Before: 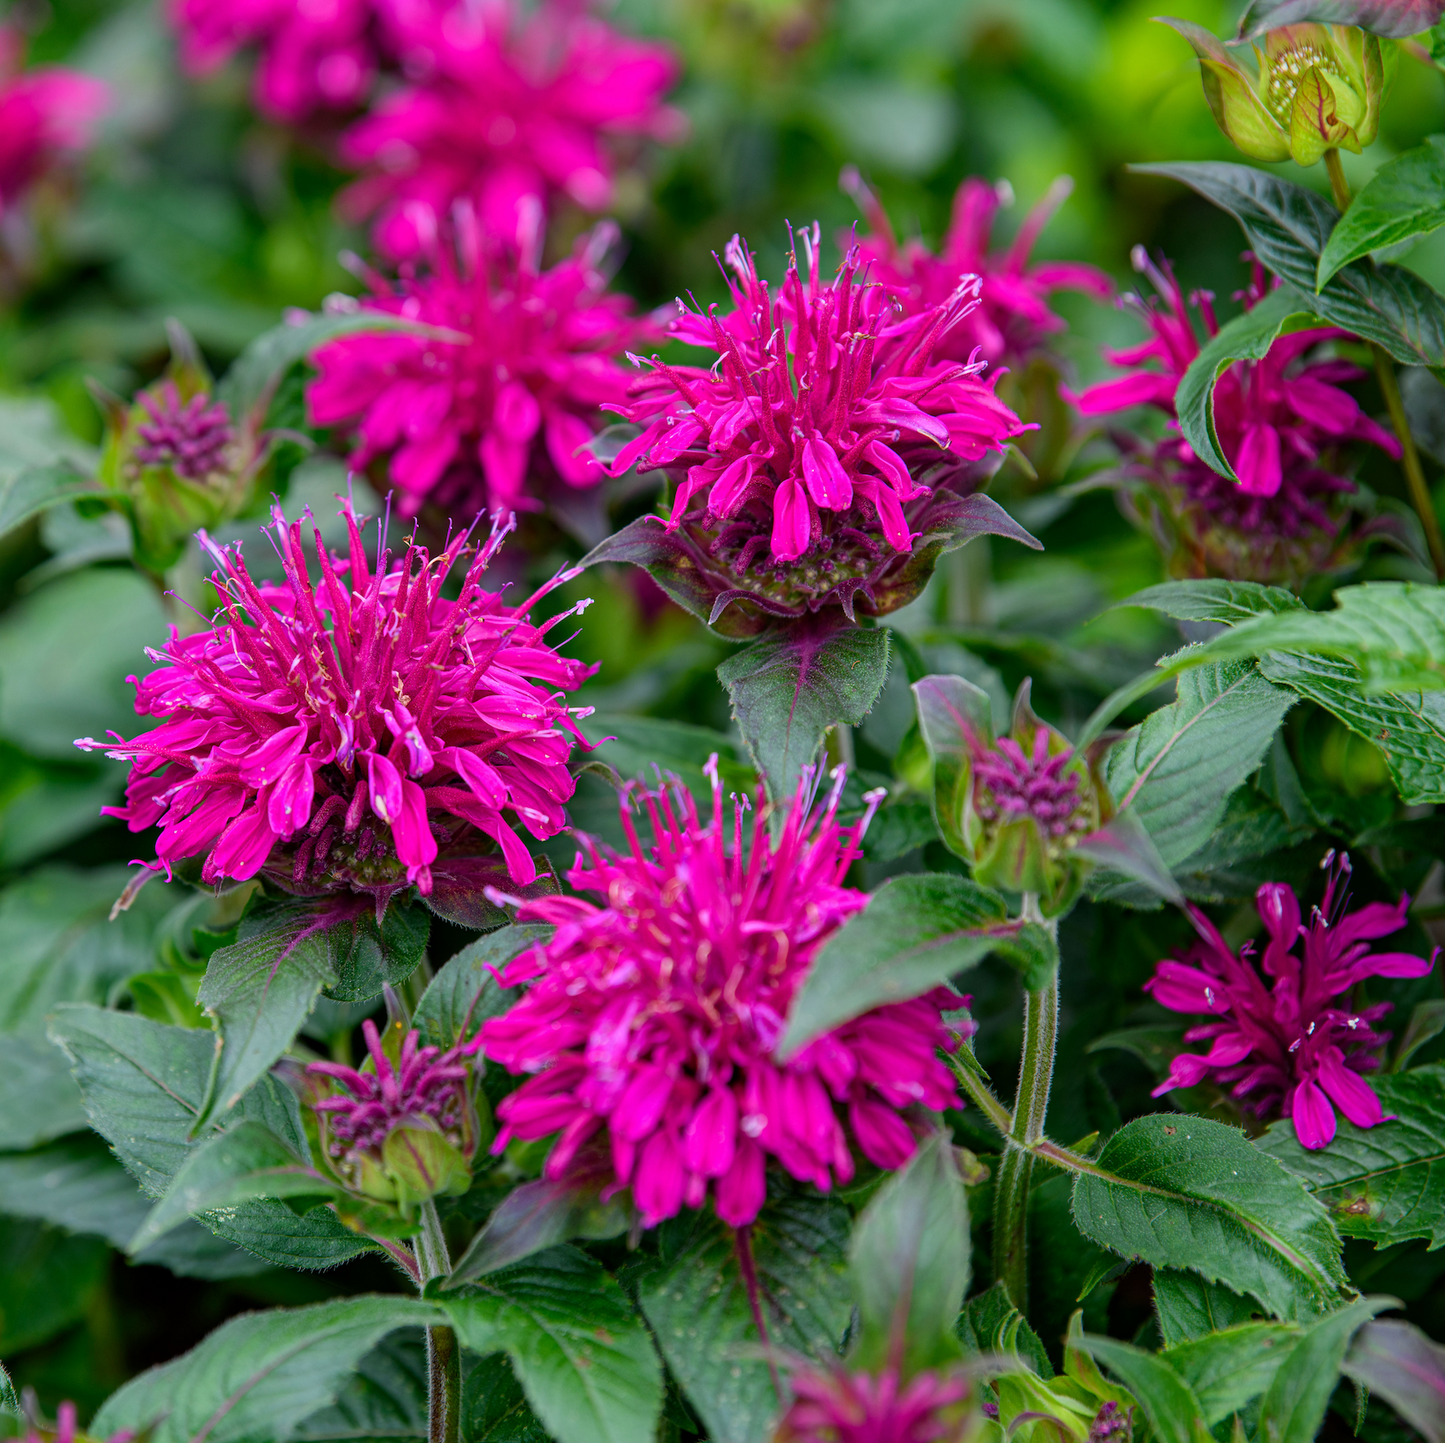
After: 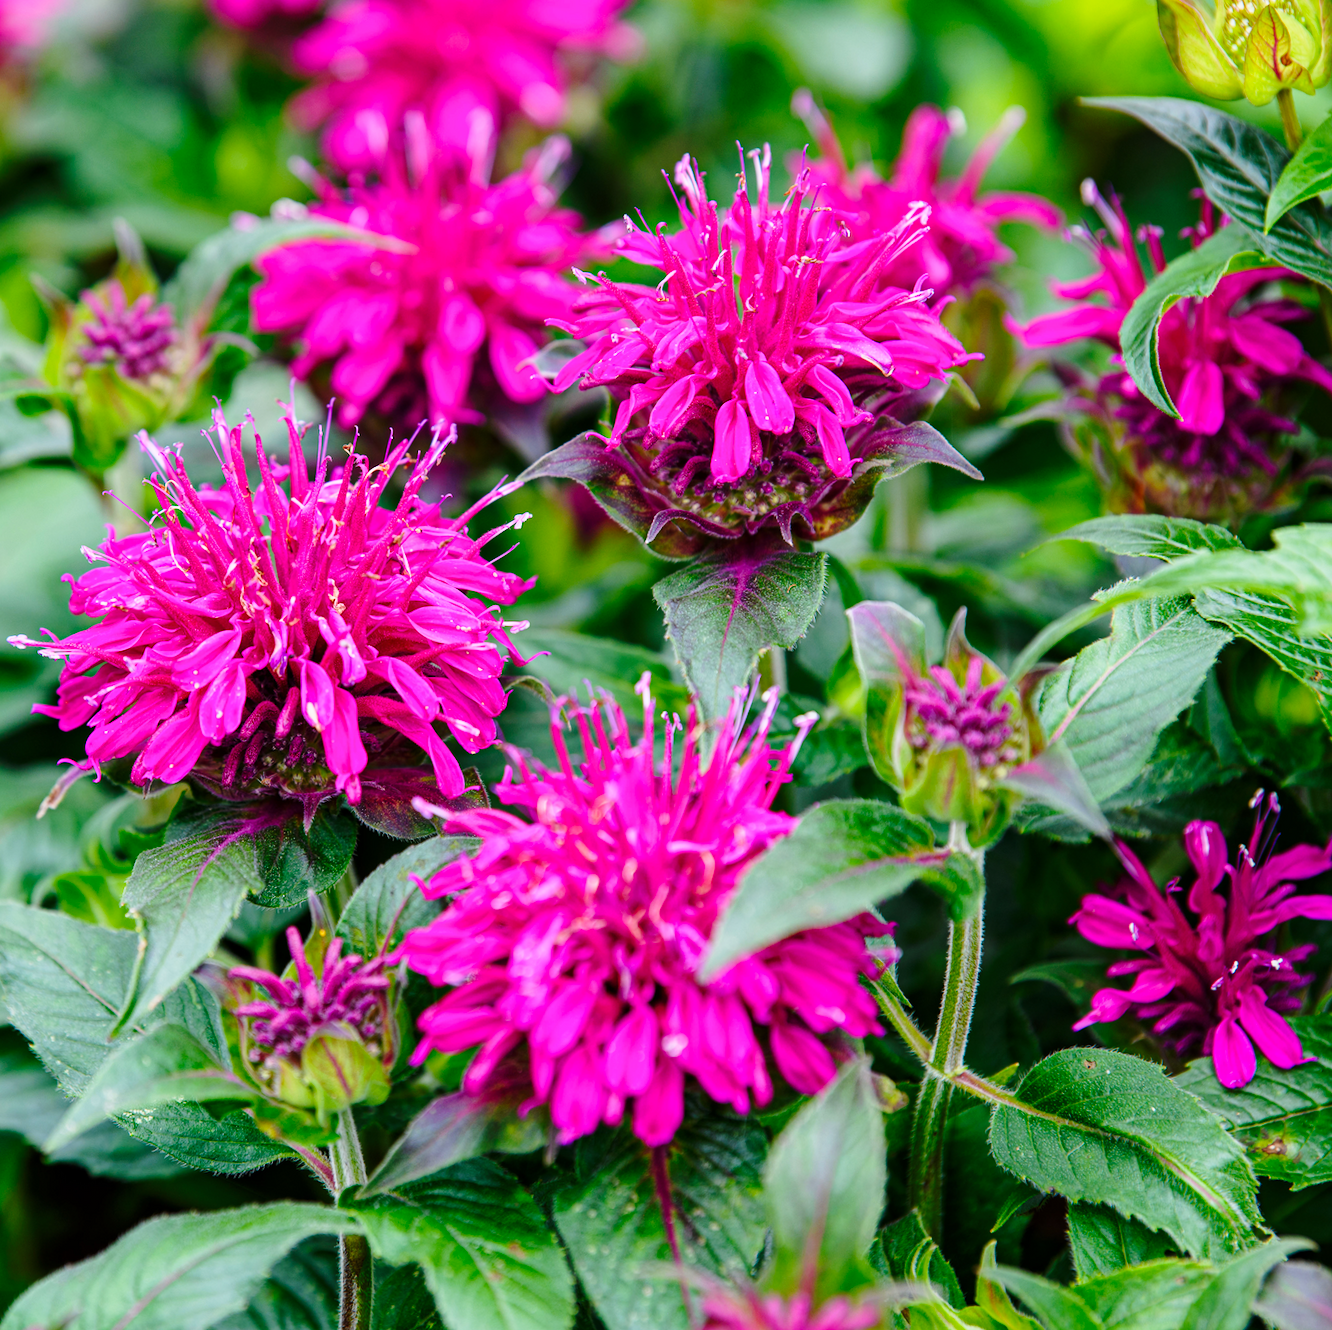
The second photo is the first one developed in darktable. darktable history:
base curve: curves: ch0 [(0, 0) (0.028, 0.03) (0.121, 0.232) (0.46, 0.748) (0.859, 0.968) (1, 1)], preserve colors none
crop and rotate: angle -1.96°, left 3.097%, top 4.154%, right 1.586%, bottom 0.529%
